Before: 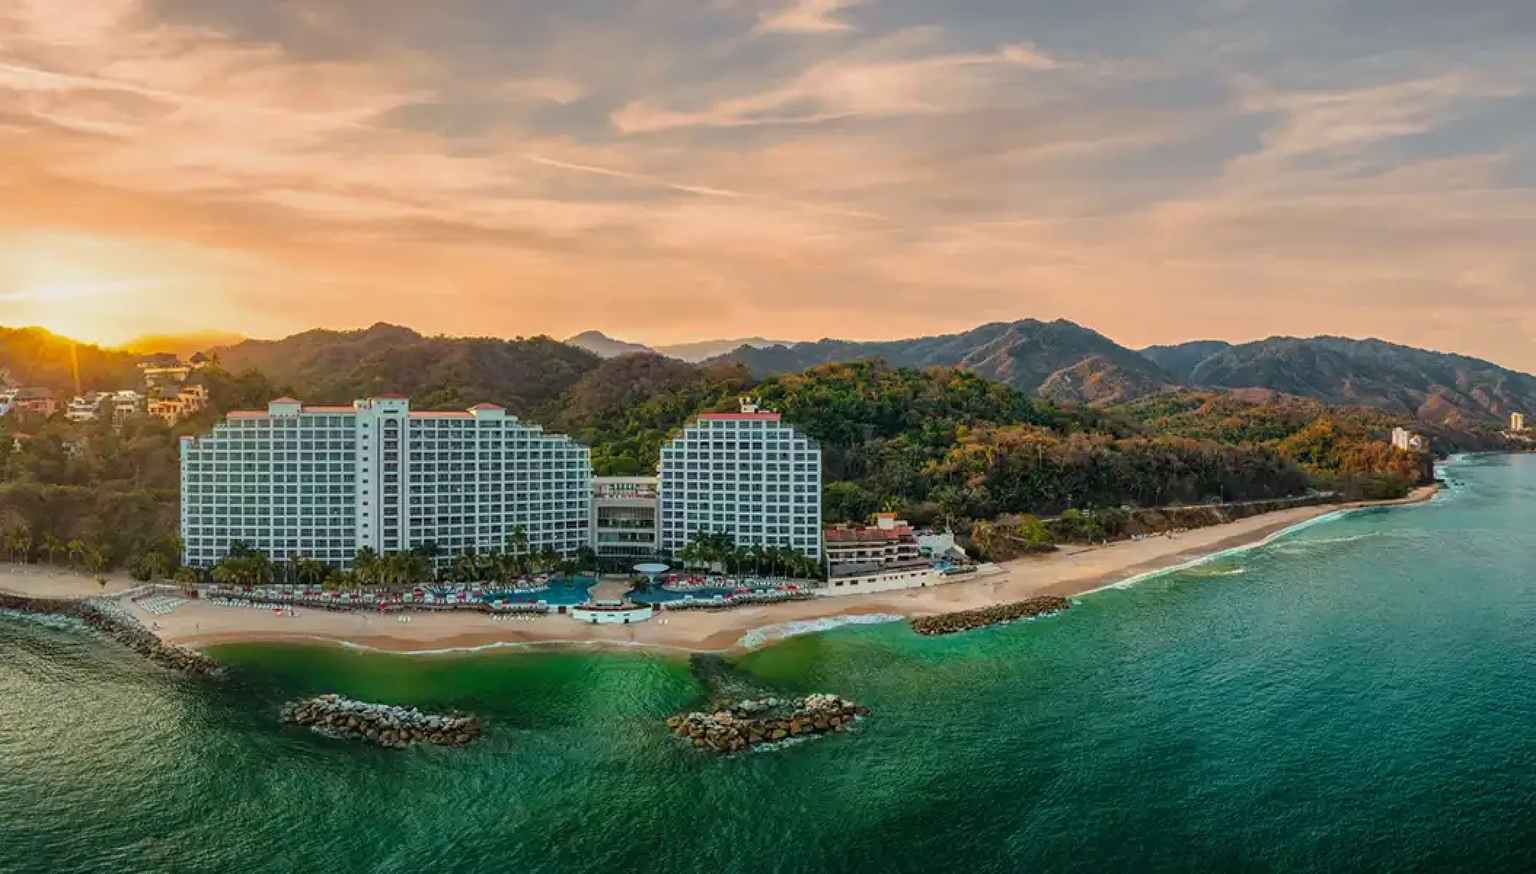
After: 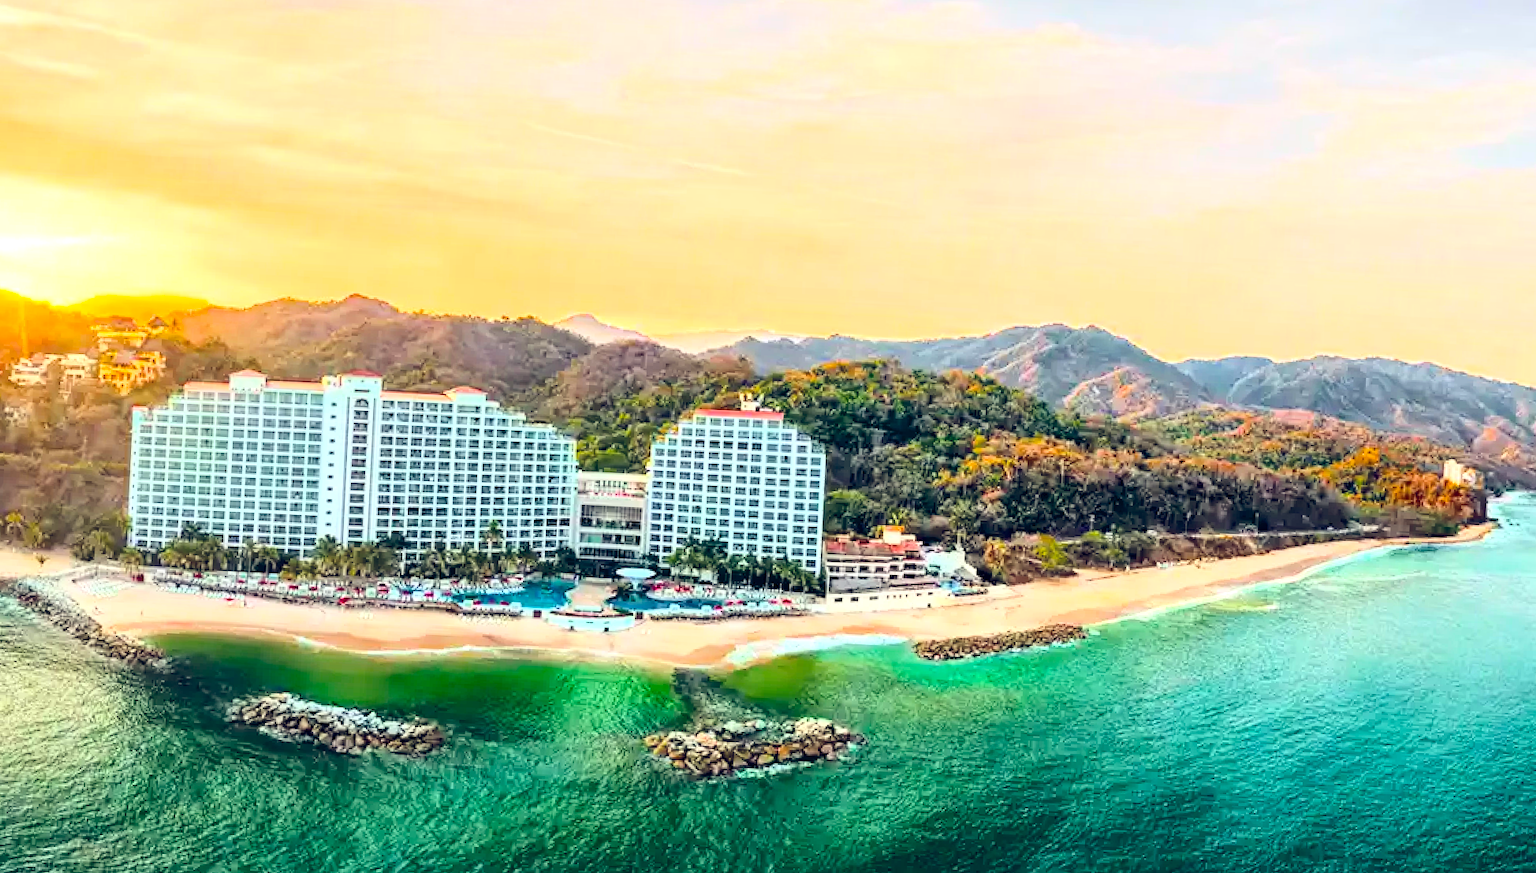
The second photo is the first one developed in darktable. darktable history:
exposure: black level correction 0, exposure 1.101 EV, compensate highlight preservation false
color balance rgb: power › chroma 0.661%, power › hue 60°, global offset › luminance -0.303%, global offset › chroma 0.305%, global offset › hue 261.78°, perceptual saturation grading › global saturation 25.306%, saturation formula JzAzBz (2021)
tone curve: curves: ch0 [(0, 0) (0.003, 0.003) (0.011, 0.012) (0.025, 0.026) (0.044, 0.046) (0.069, 0.072) (0.1, 0.104) (0.136, 0.141) (0.177, 0.185) (0.224, 0.247) (0.277, 0.335) (0.335, 0.447) (0.399, 0.539) (0.468, 0.636) (0.543, 0.723) (0.623, 0.803) (0.709, 0.873) (0.801, 0.936) (0.898, 0.978) (1, 1)], color space Lab, independent channels, preserve colors none
crop and rotate: angle -2.74°
